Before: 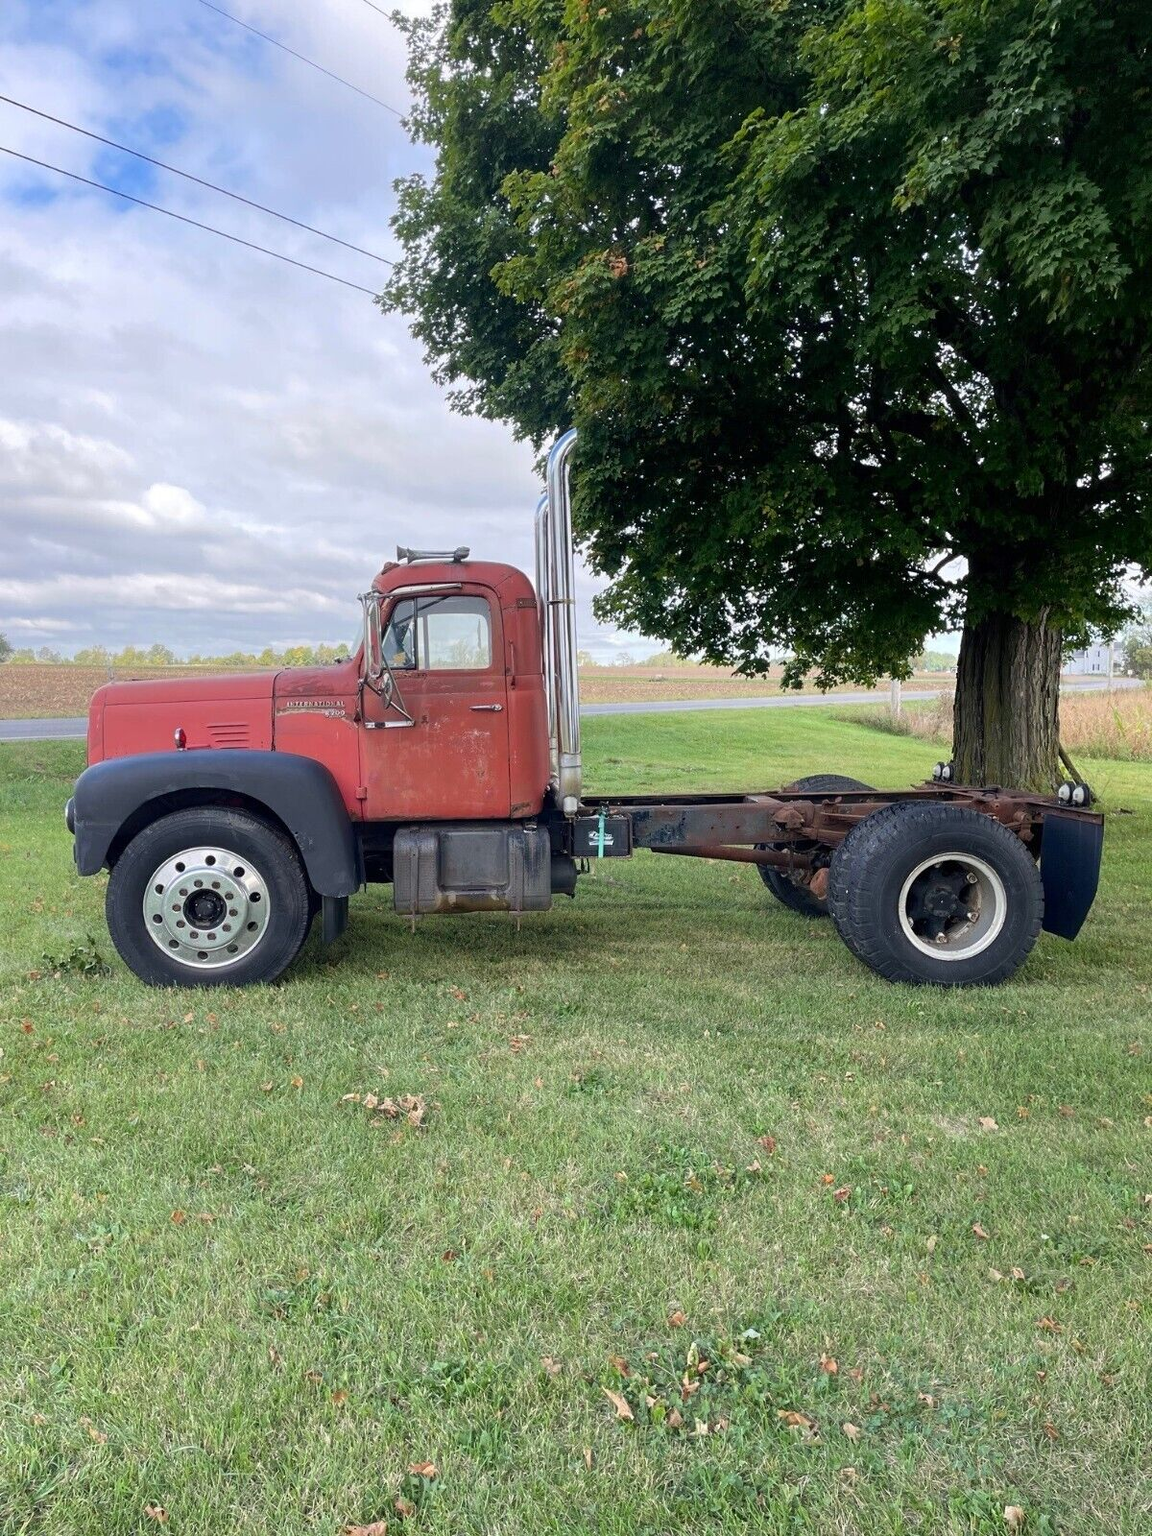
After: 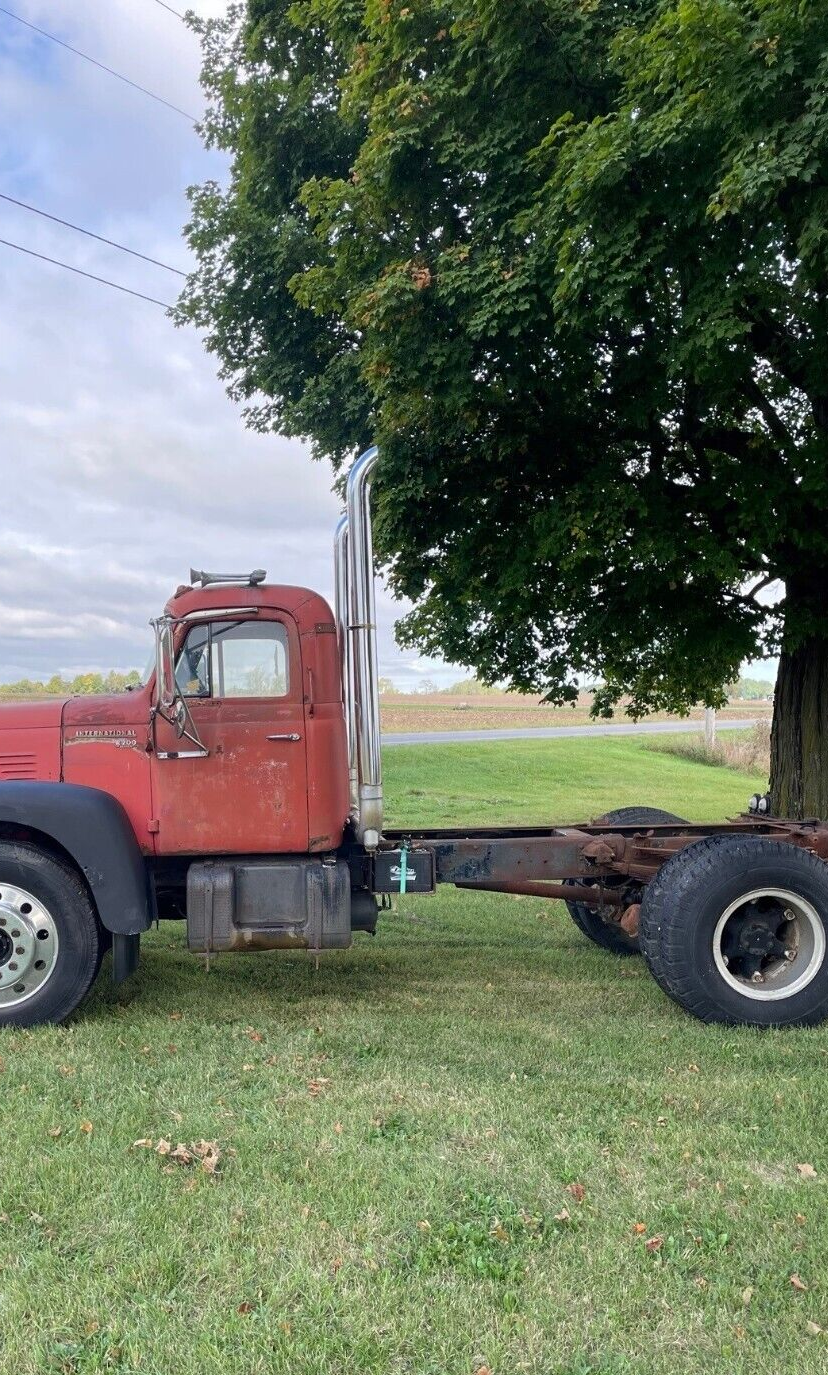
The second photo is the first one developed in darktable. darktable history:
crop: left 18.604%, right 12.36%, bottom 14.041%
